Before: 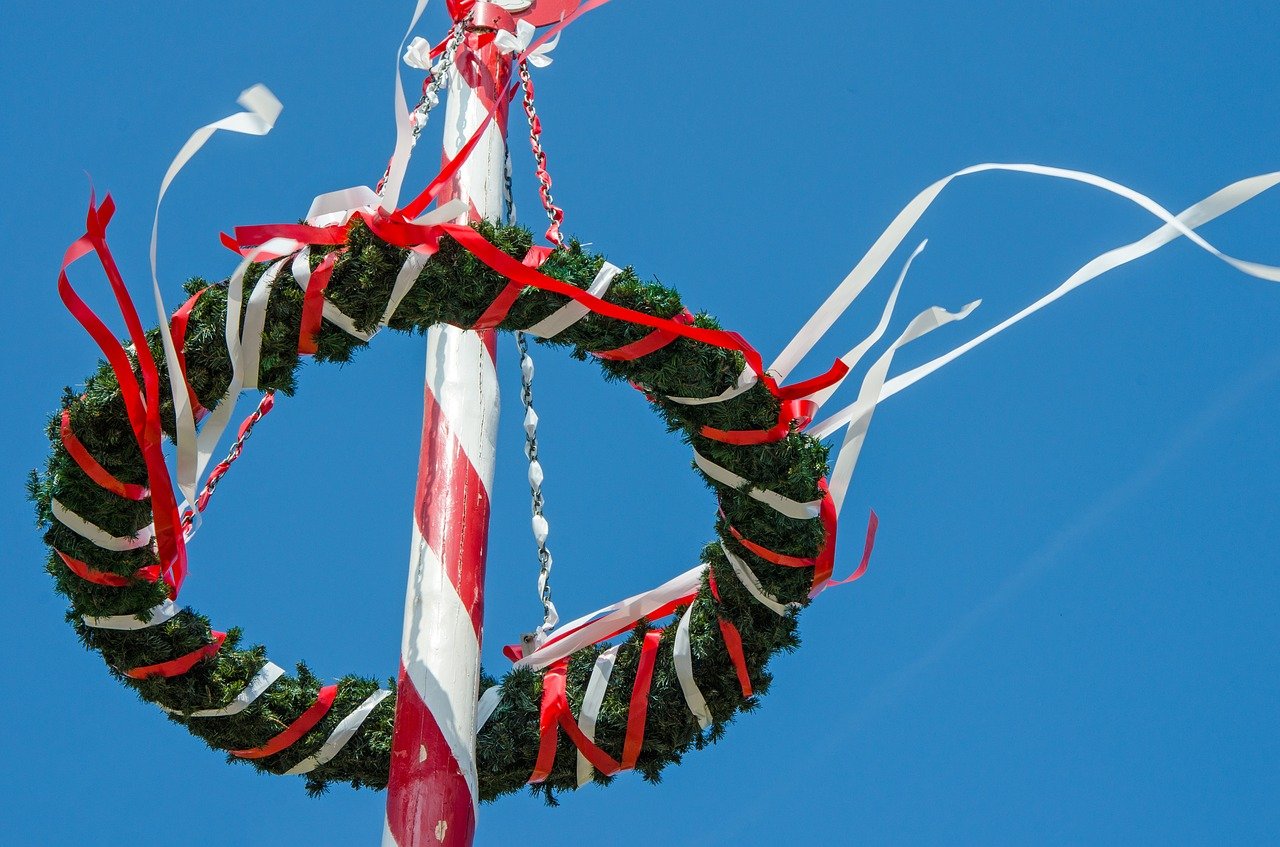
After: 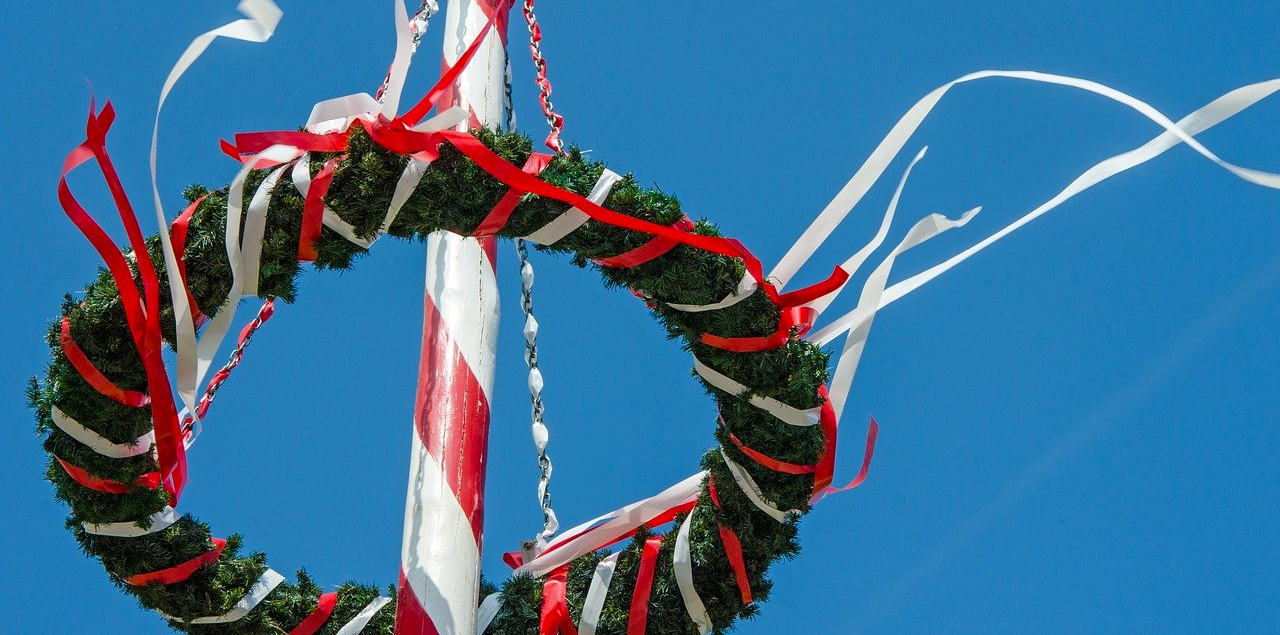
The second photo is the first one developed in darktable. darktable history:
contrast brightness saturation: contrast 0.03, brightness -0.03
crop: top 11.014%, bottom 13.958%
